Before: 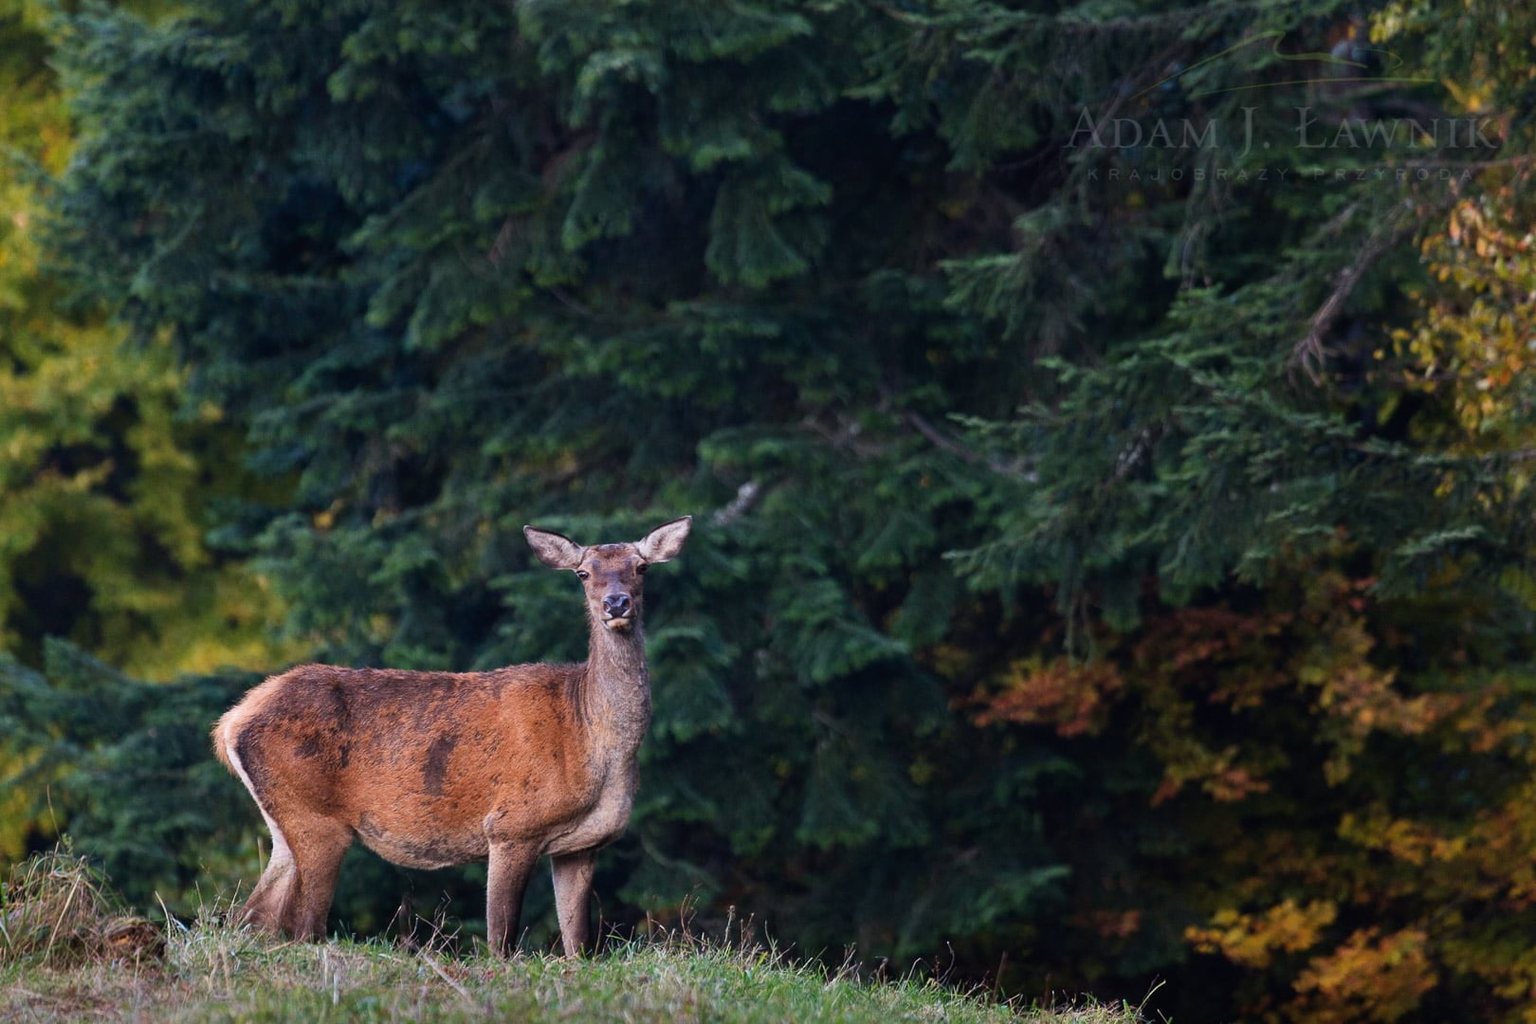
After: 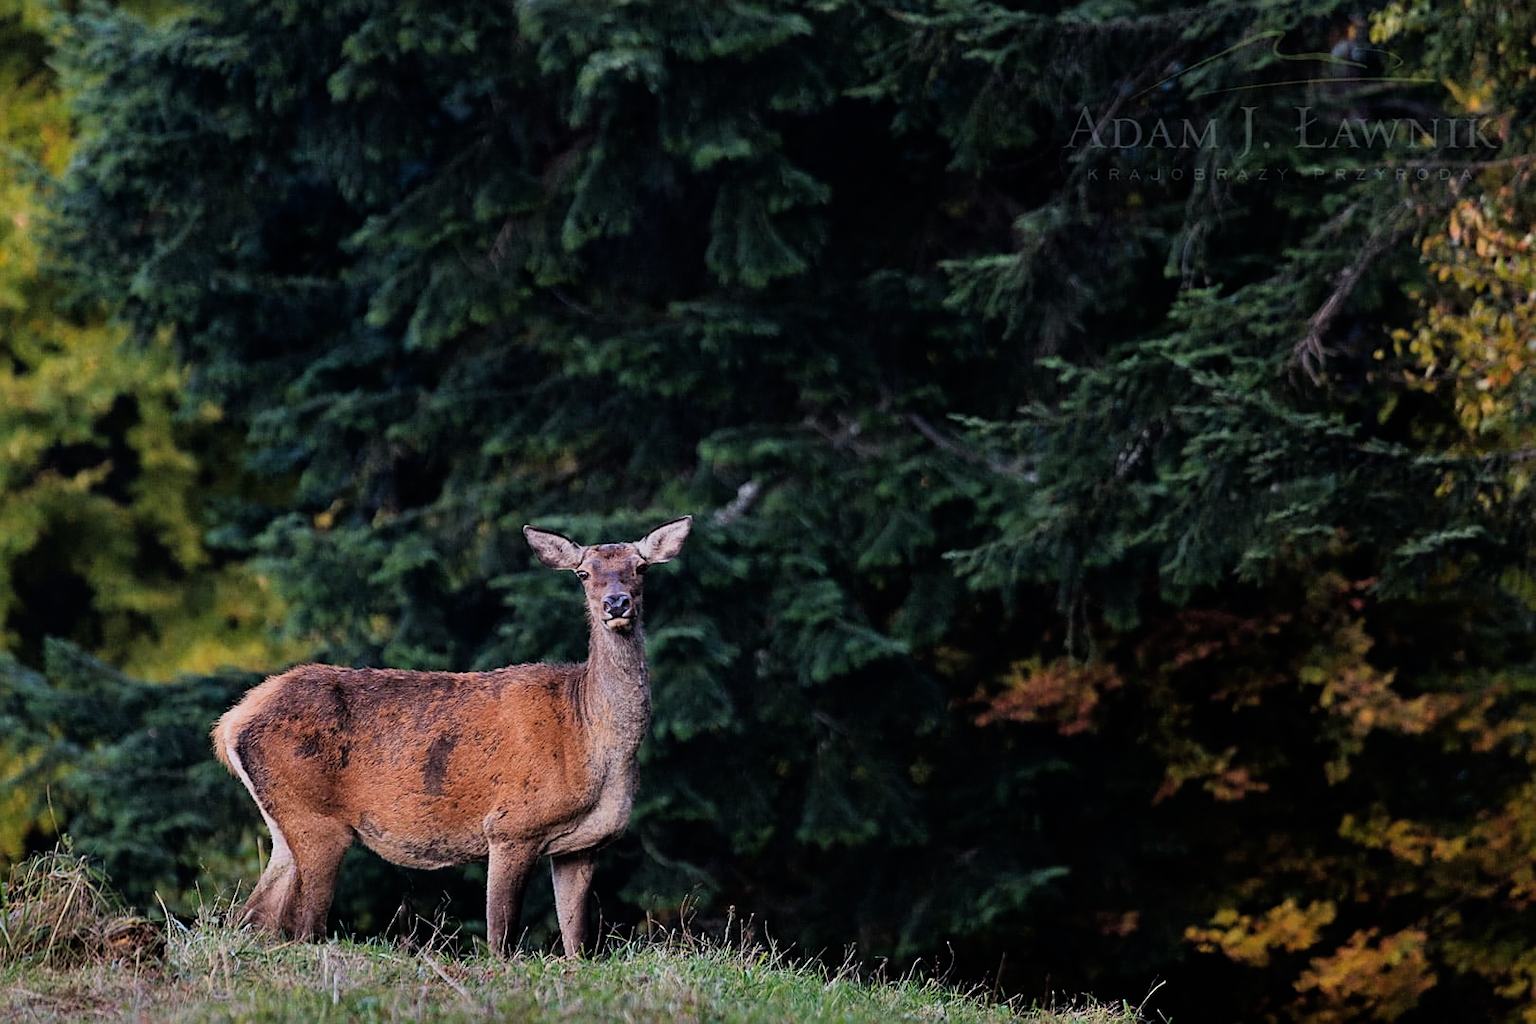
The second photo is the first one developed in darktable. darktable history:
sharpen: on, module defaults
filmic rgb: threshold 3 EV, hardness 4.17, latitude 50%, contrast 1.1, preserve chrominance max RGB, color science v6 (2022), contrast in shadows safe, contrast in highlights safe, enable highlight reconstruction true
